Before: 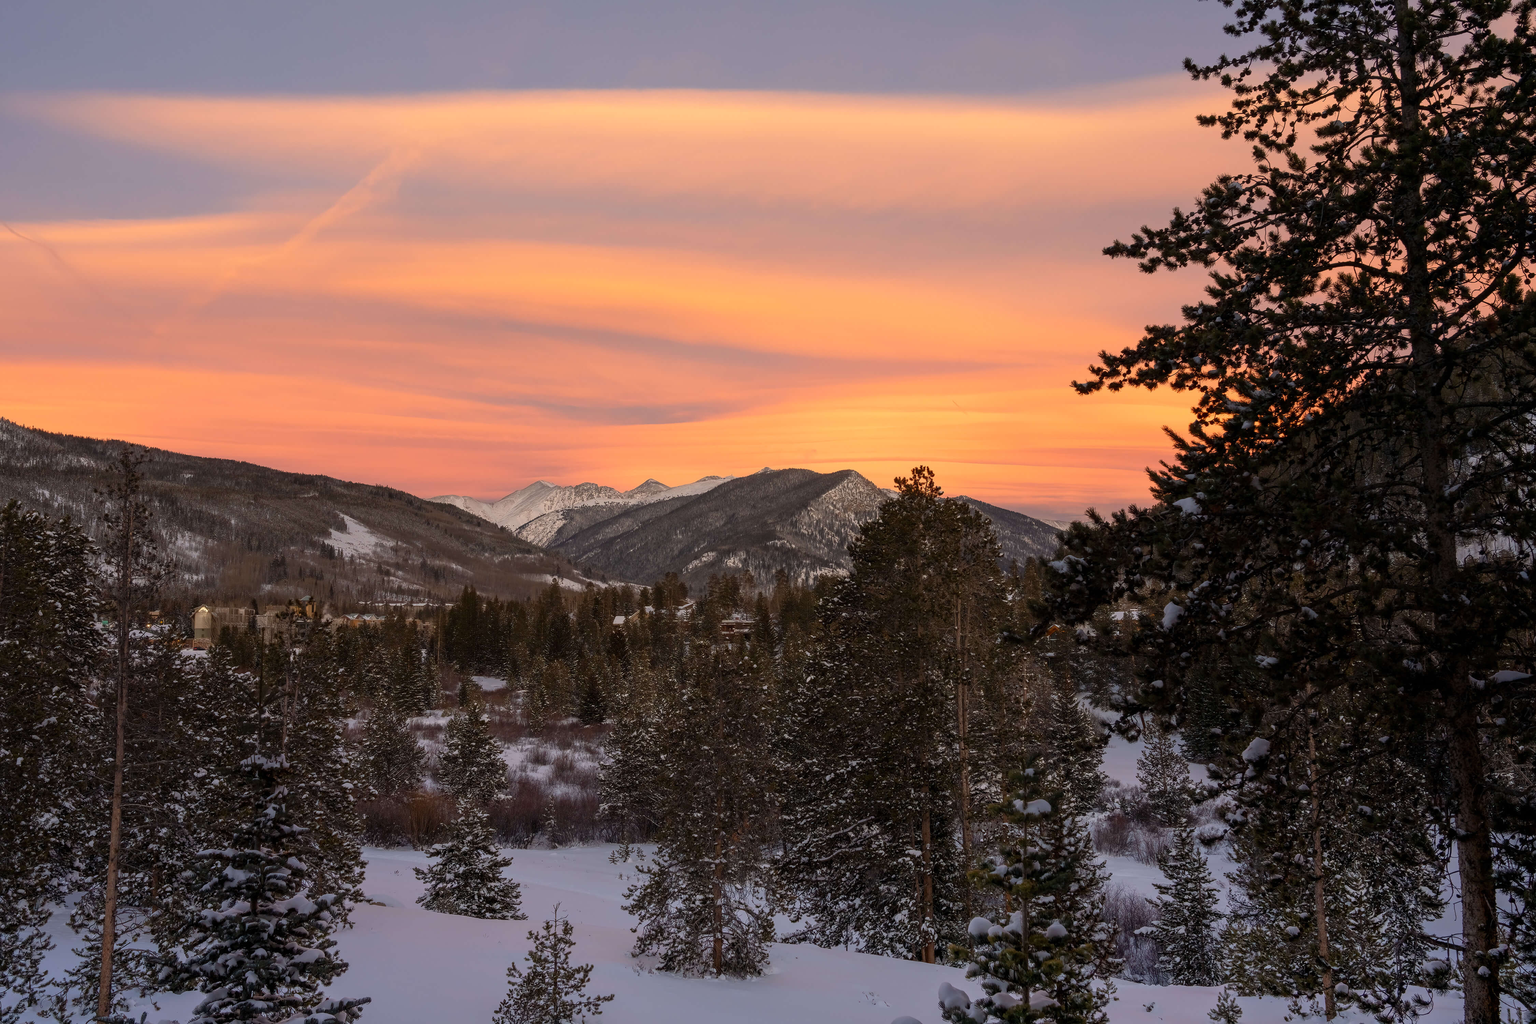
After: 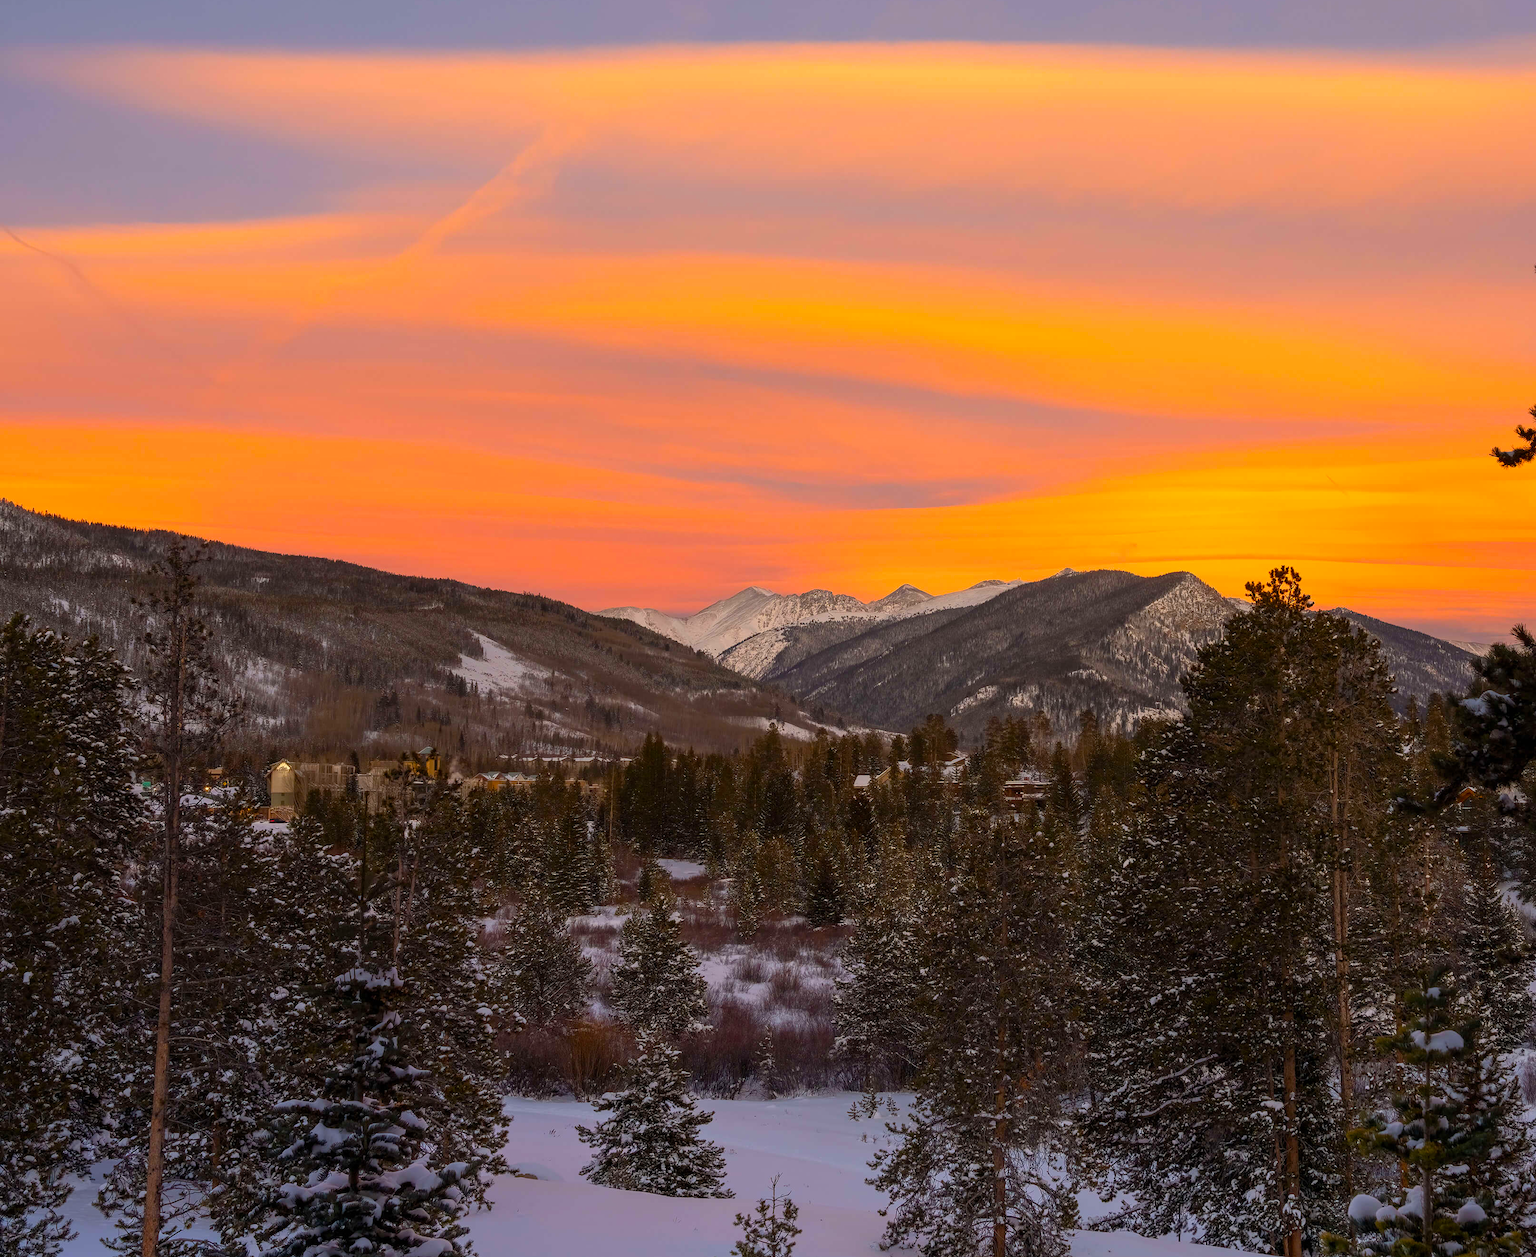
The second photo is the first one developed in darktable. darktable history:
crop: top 5.803%, right 27.864%, bottom 5.804%
color balance rgb: linear chroma grading › global chroma 15%, perceptual saturation grading › global saturation 30%
